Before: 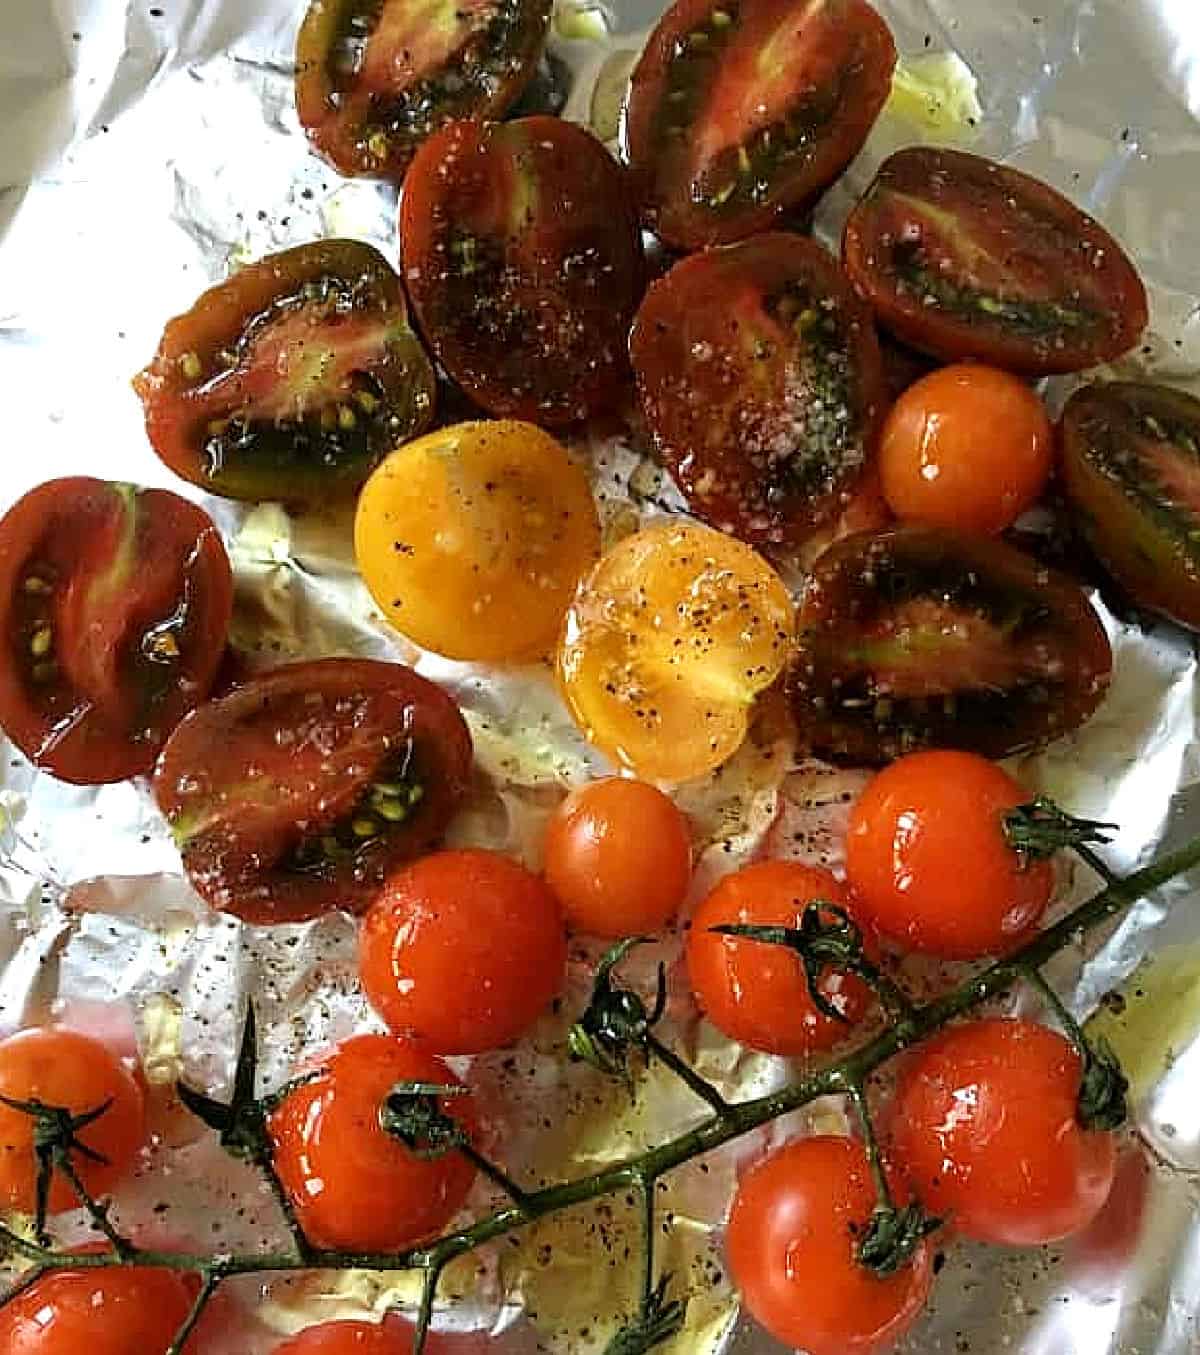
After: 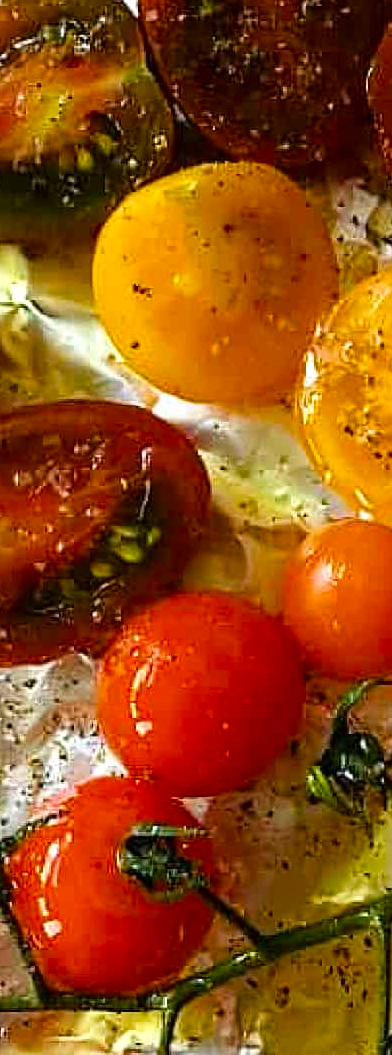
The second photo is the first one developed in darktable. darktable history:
velvia: strength 51.18%, mid-tones bias 0.517
crop and rotate: left 21.886%, top 19.109%, right 45.372%, bottom 2.984%
